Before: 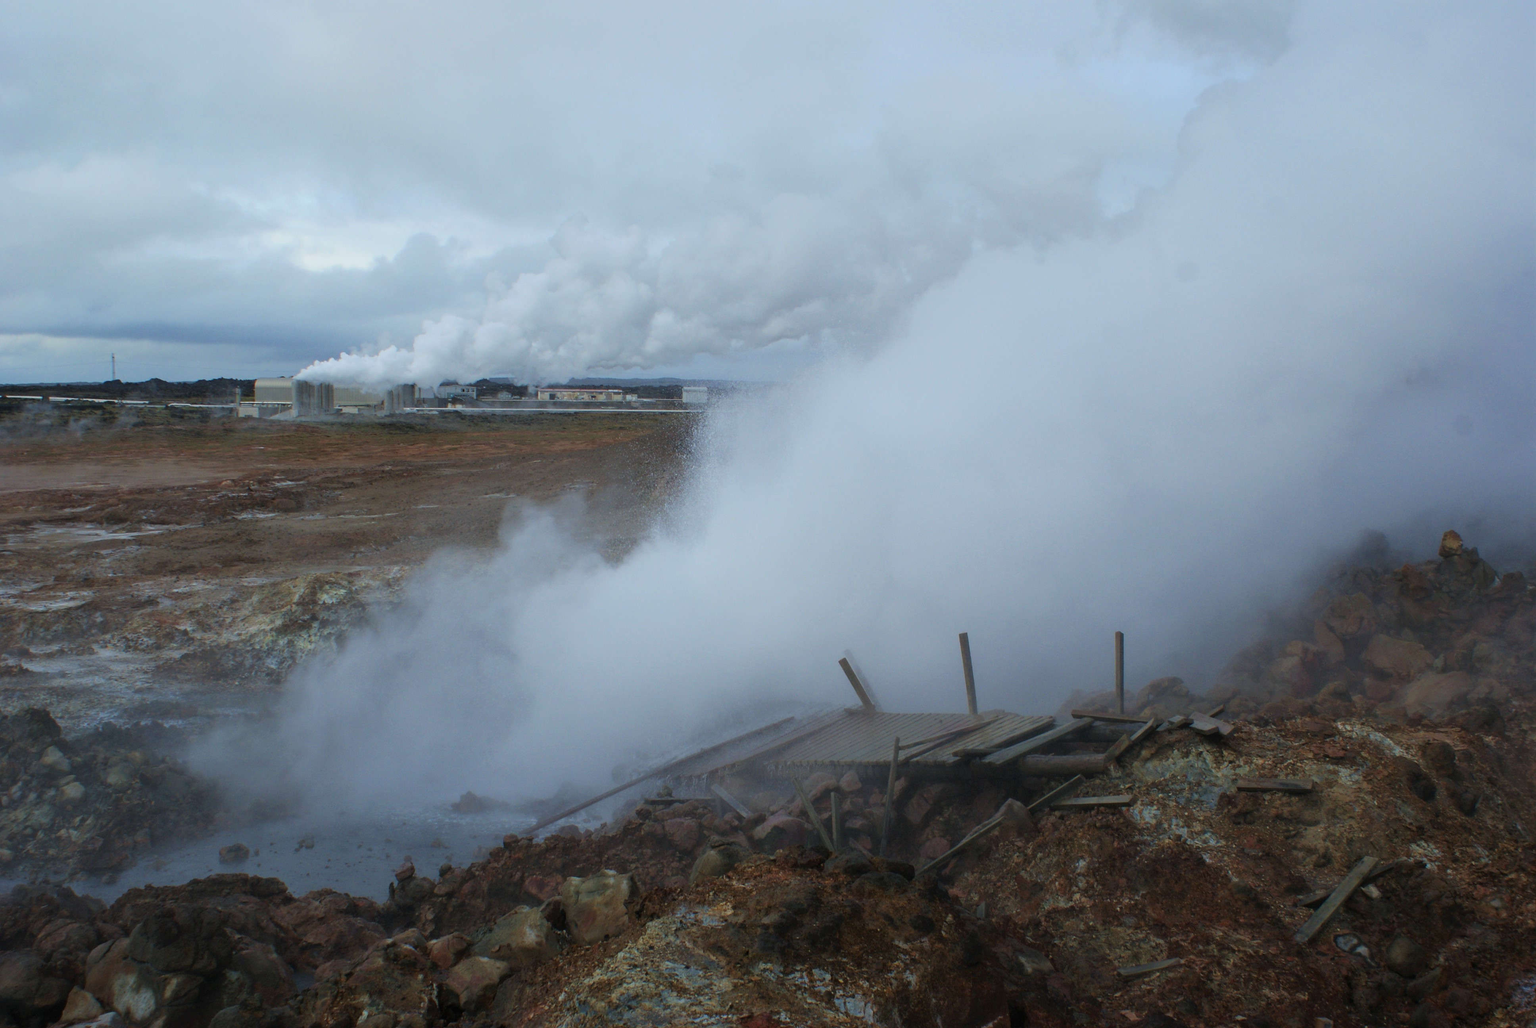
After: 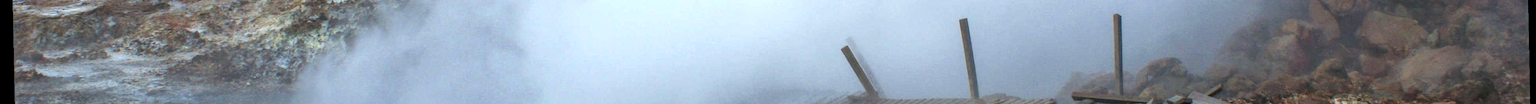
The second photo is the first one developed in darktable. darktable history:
crop and rotate: top 59.084%, bottom 30.916%
exposure: black level correction 0, exposure 0.95 EV, compensate exposure bias true, compensate highlight preservation false
rotate and perspective: rotation -1.24°, automatic cropping off
local contrast: detail 130%
